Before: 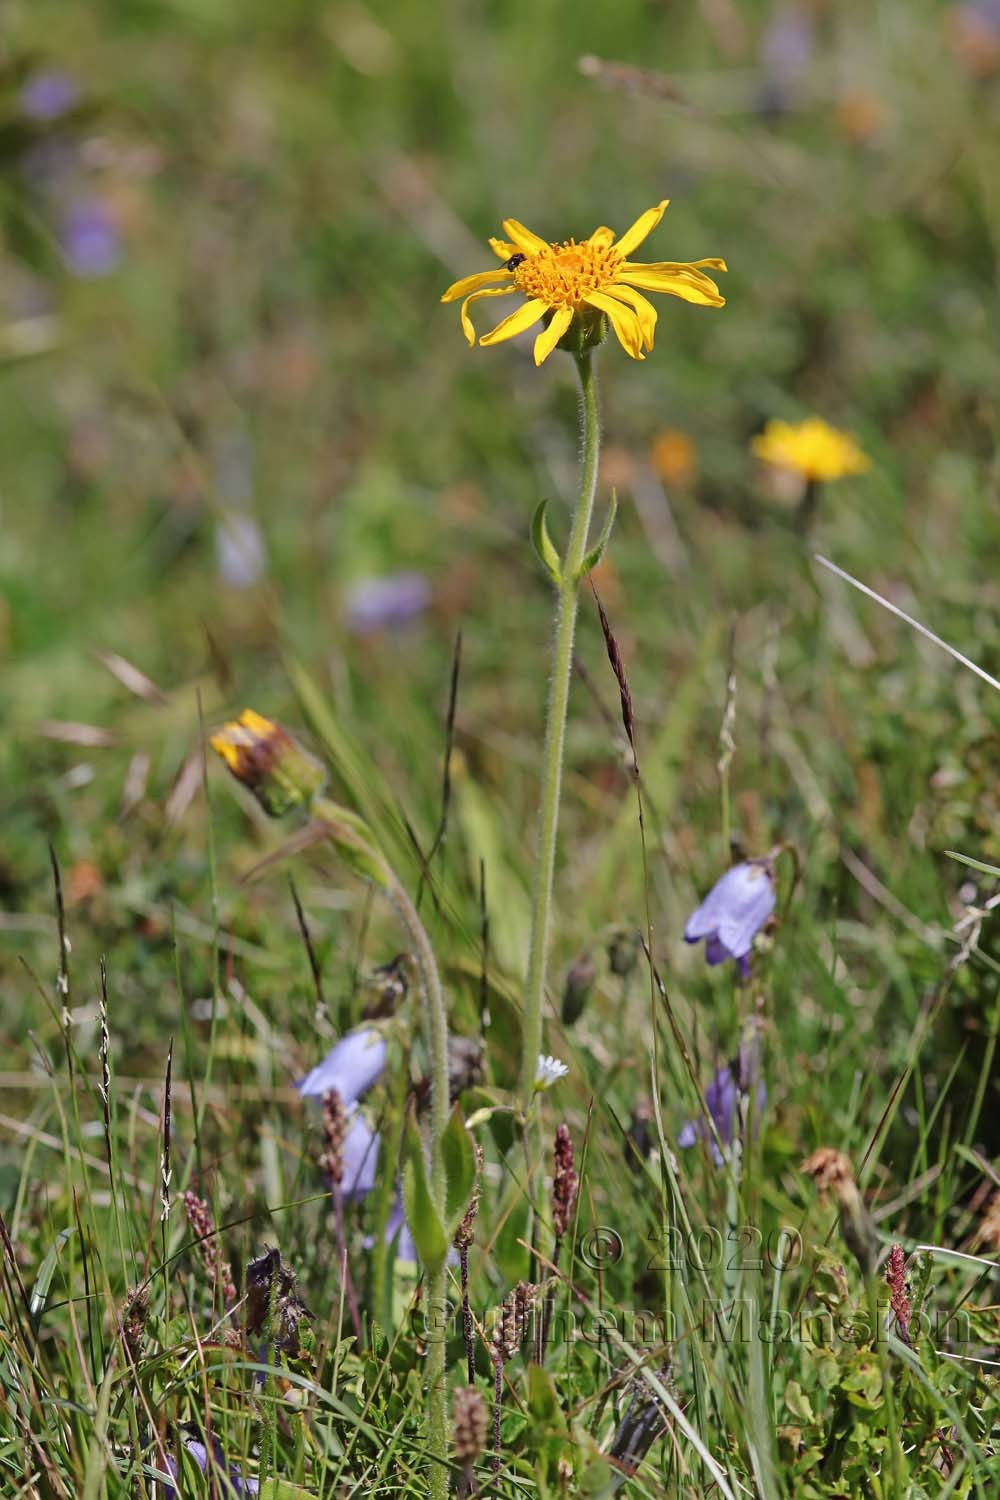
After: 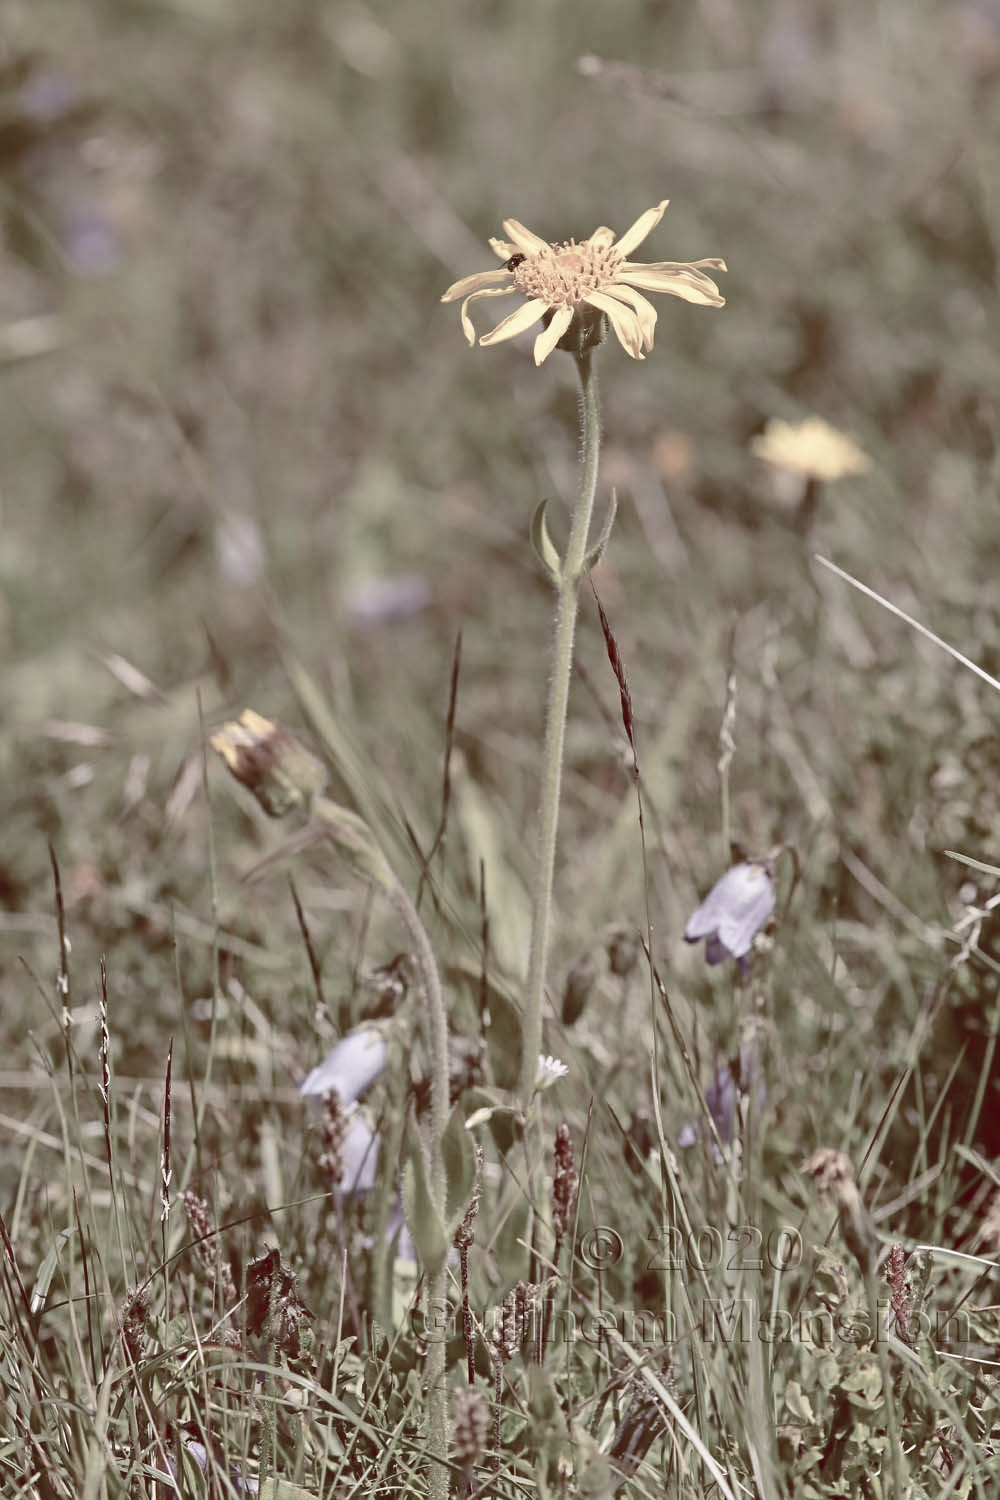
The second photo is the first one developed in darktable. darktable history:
base curve: curves: ch0 [(0, 0) (0.688, 0.865) (1, 1)], preserve colors none
color balance rgb: shadows lift › luminance 1%, shadows lift › chroma 0.2%, shadows lift › hue 20°, power › luminance 1%, power › chroma 0.4%, power › hue 34°, highlights gain › luminance 0.8%, highlights gain › chroma 0.4%, highlights gain › hue 44°, global offset › chroma 0.4%, global offset › hue 34°, white fulcrum 0.08 EV, linear chroma grading › shadows -7%, linear chroma grading › highlights -7%, linear chroma grading › global chroma -10%, linear chroma grading › mid-tones -8%, perceptual saturation grading › global saturation -28%, perceptual saturation grading › highlights -20%, perceptual saturation grading › mid-tones -24%, perceptual saturation grading › shadows -24%, perceptual brilliance grading › global brilliance -1%, perceptual brilliance grading › highlights -1%, perceptual brilliance grading › mid-tones -1%, perceptual brilliance grading › shadows -1%, global vibrance -17%, contrast -6%
color balance: input saturation 80.07%
